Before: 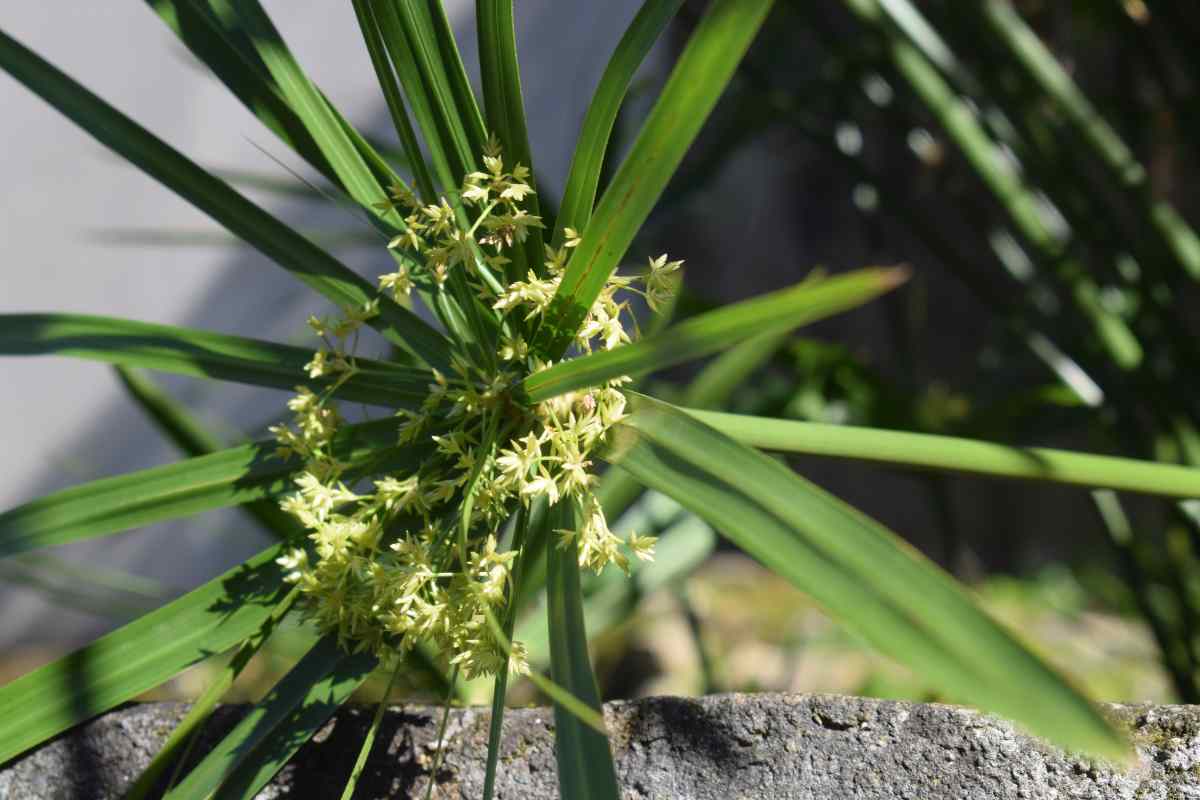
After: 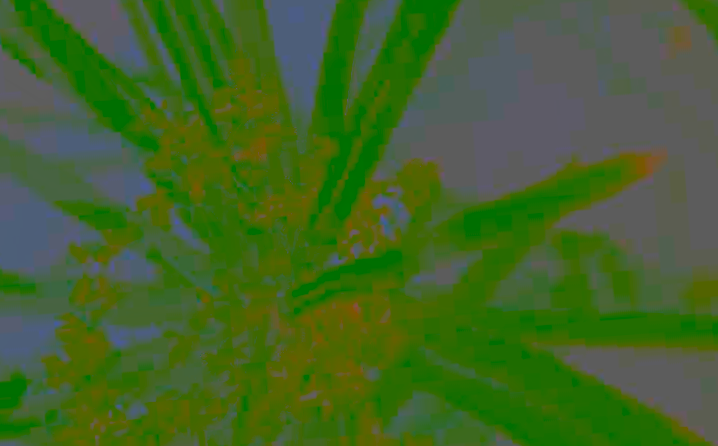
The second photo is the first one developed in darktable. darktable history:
contrast brightness saturation: contrast -0.99, brightness -0.17, saturation 0.75
rotate and perspective: rotation -4.25°, automatic cropping off
crop: left 20.932%, top 15.471%, right 21.848%, bottom 34.081%
